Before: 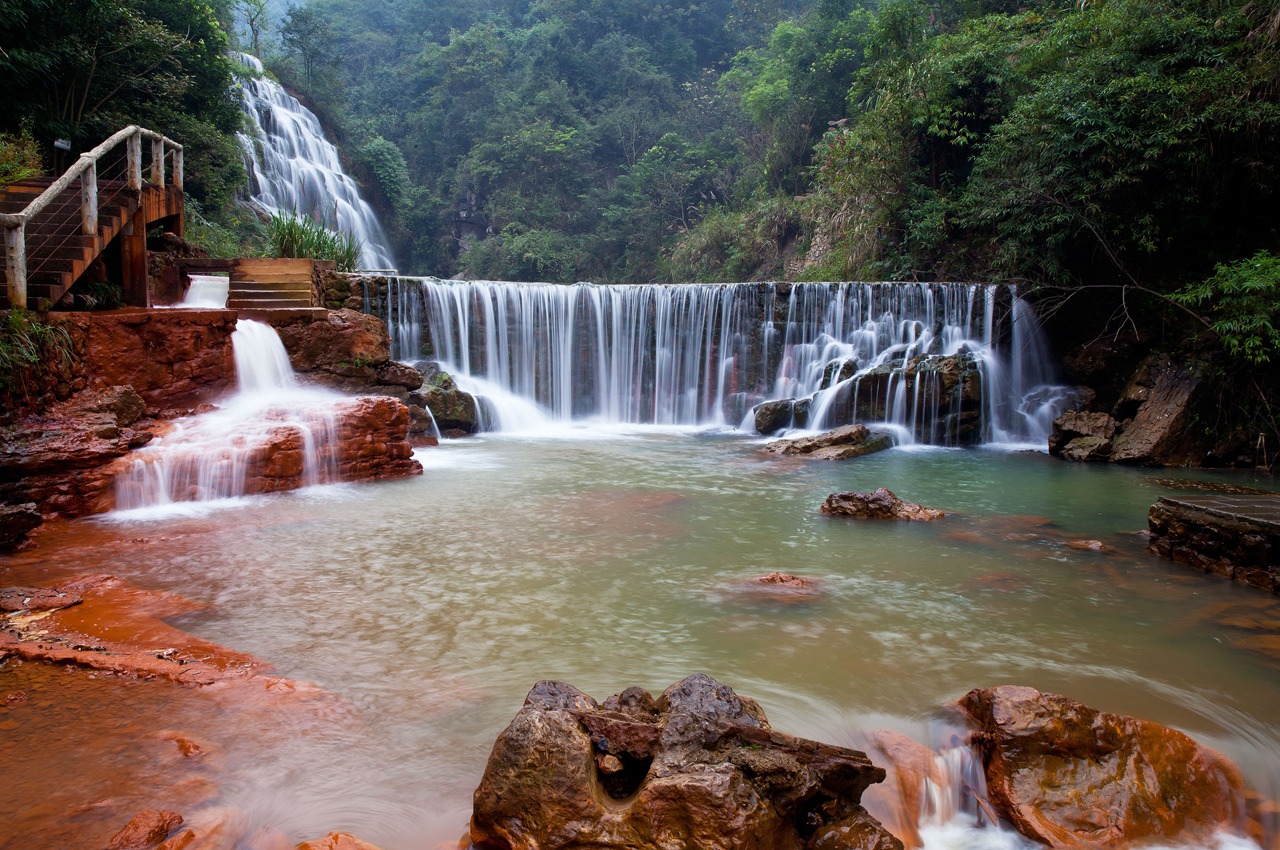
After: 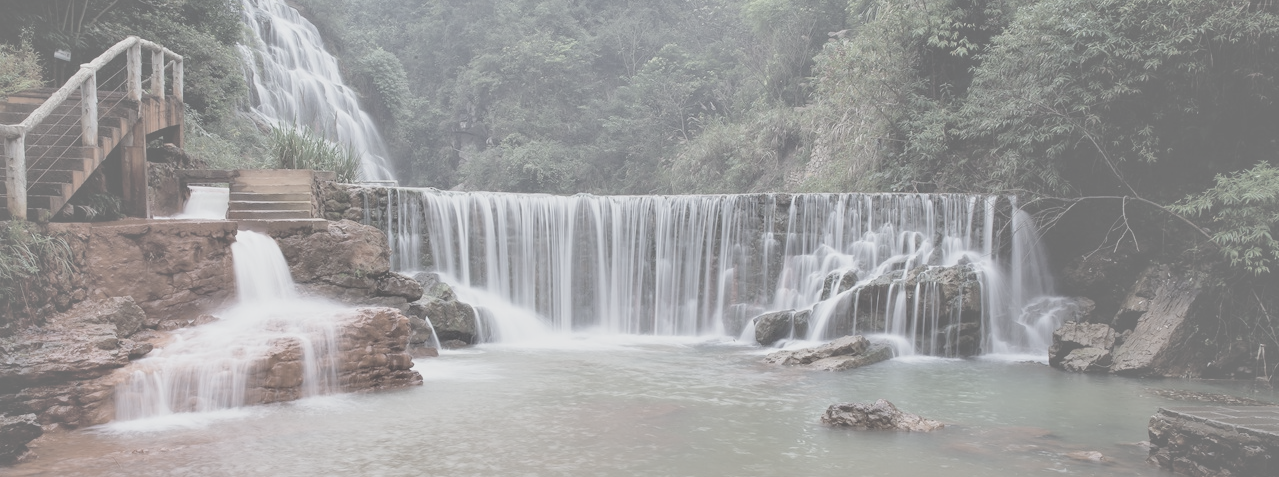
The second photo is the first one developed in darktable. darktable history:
shadows and highlights: shadows 60.01, soften with gaussian
crop and rotate: top 10.592%, bottom 33.184%
contrast brightness saturation: contrast -0.313, brightness 0.743, saturation -0.785
